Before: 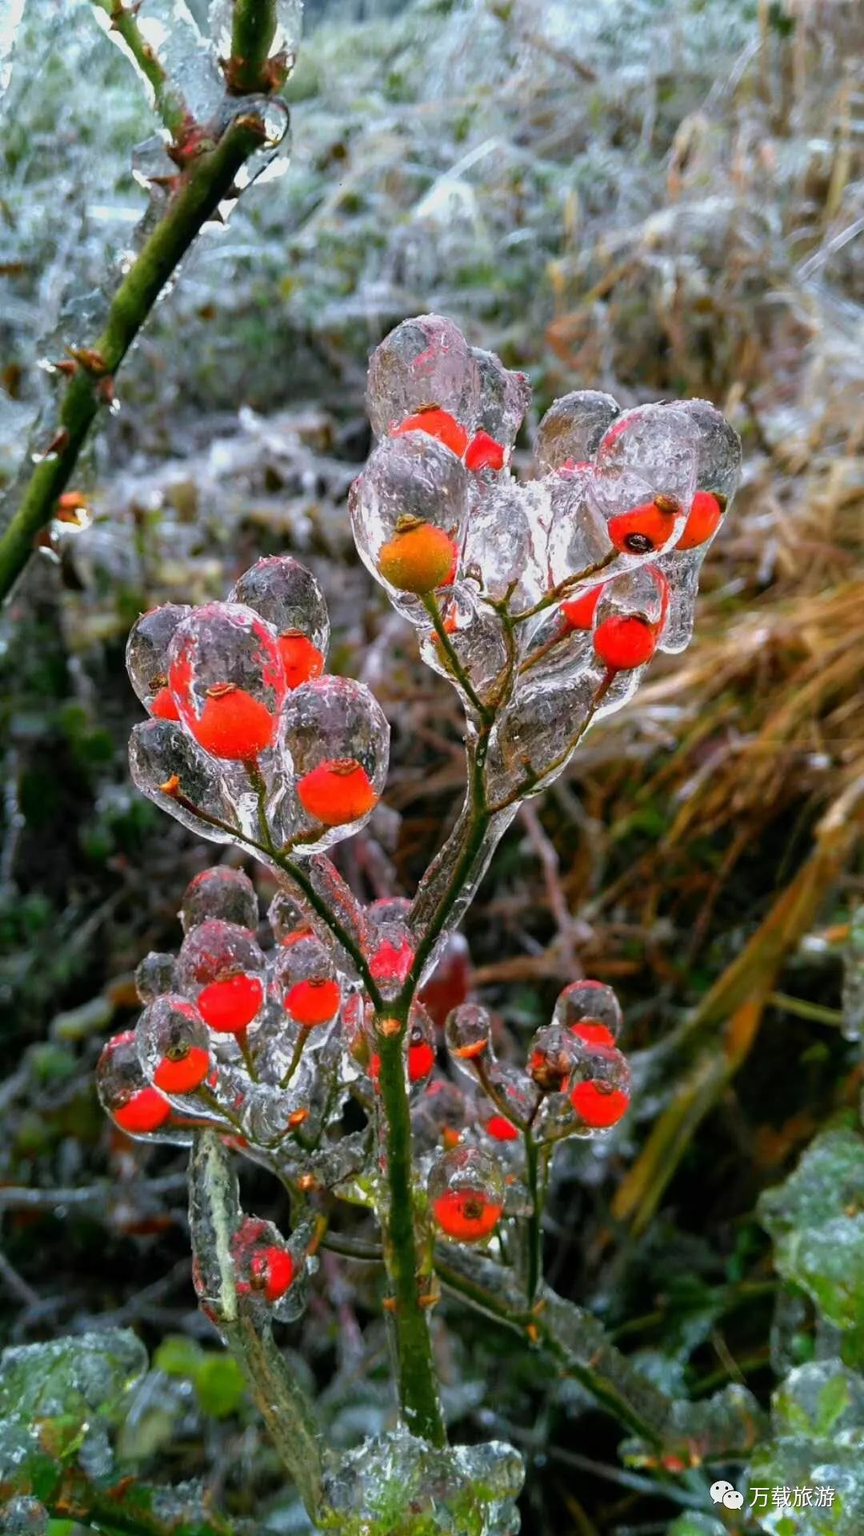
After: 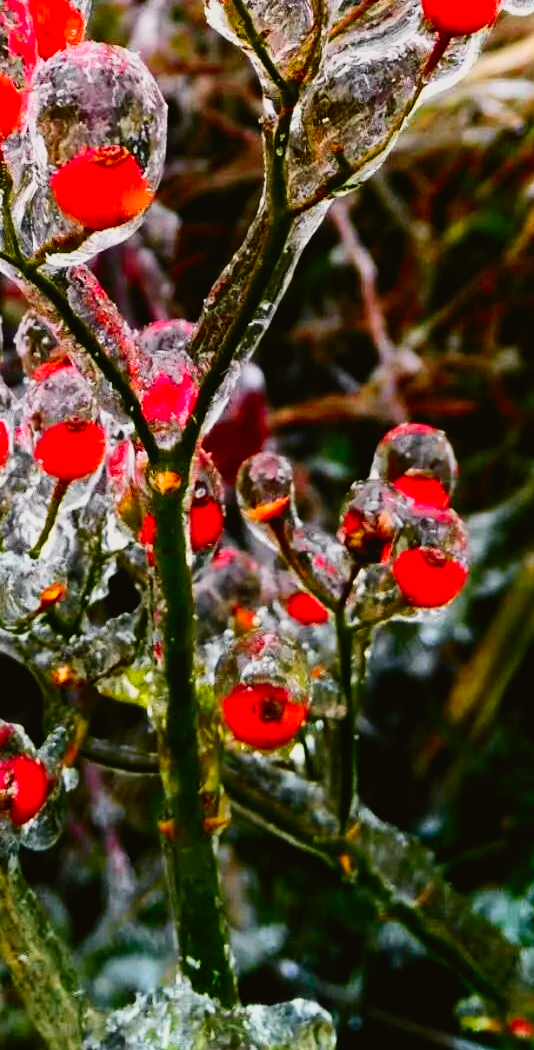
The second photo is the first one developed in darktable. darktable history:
contrast brightness saturation: contrast 0.07
crop: left 29.672%, top 41.786%, right 20.851%, bottom 3.487%
exposure: black level correction 0, exposure 0.5 EV, compensate exposure bias true, compensate highlight preservation false
tone curve: curves: ch0 [(0, 0.026) (0.184, 0.172) (0.391, 0.468) (0.446, 0.56) (0.605, 0.758) (0.831, 0.931) (0.992, 1)]; ch1 [(0, 0) (0.437, 0.447) (0.501, 0.502) (0.538, 0.539) (0.574, 0.589) (0.617, 0.64) (0.699, 0.749) (0.859, 0.919) (1, 1)]; ch2 [(0, 0) (0.33, 0.301) (0.421, 0.443) (0.447, 0.482) (0.499, 0.509) (0.538, 0.564) (0.585, 0.615) (0.664, 0.664) (1, 1)], color space Lab, independent channels, preserve colors none
filmic rgb: middle gray luminance 29%, black relative exposure -10.3 EV, white relative exposure 5.5 EV, threshold 6 EV, target black luminance 0%, hardness 3.95, latitude 2.04%, contrast 1.132, highlights saturation mix 5%, shadows ↔ highlights balance 15.11%, preserve chrominance no, color science v3 (2019), use custom middle-gray values true, iterations of high-quality reconstruction 0, enable highlight reconstruction true
color balance rgb: perceptual saturation grading › global saturation 40%, global vibrance 15%
